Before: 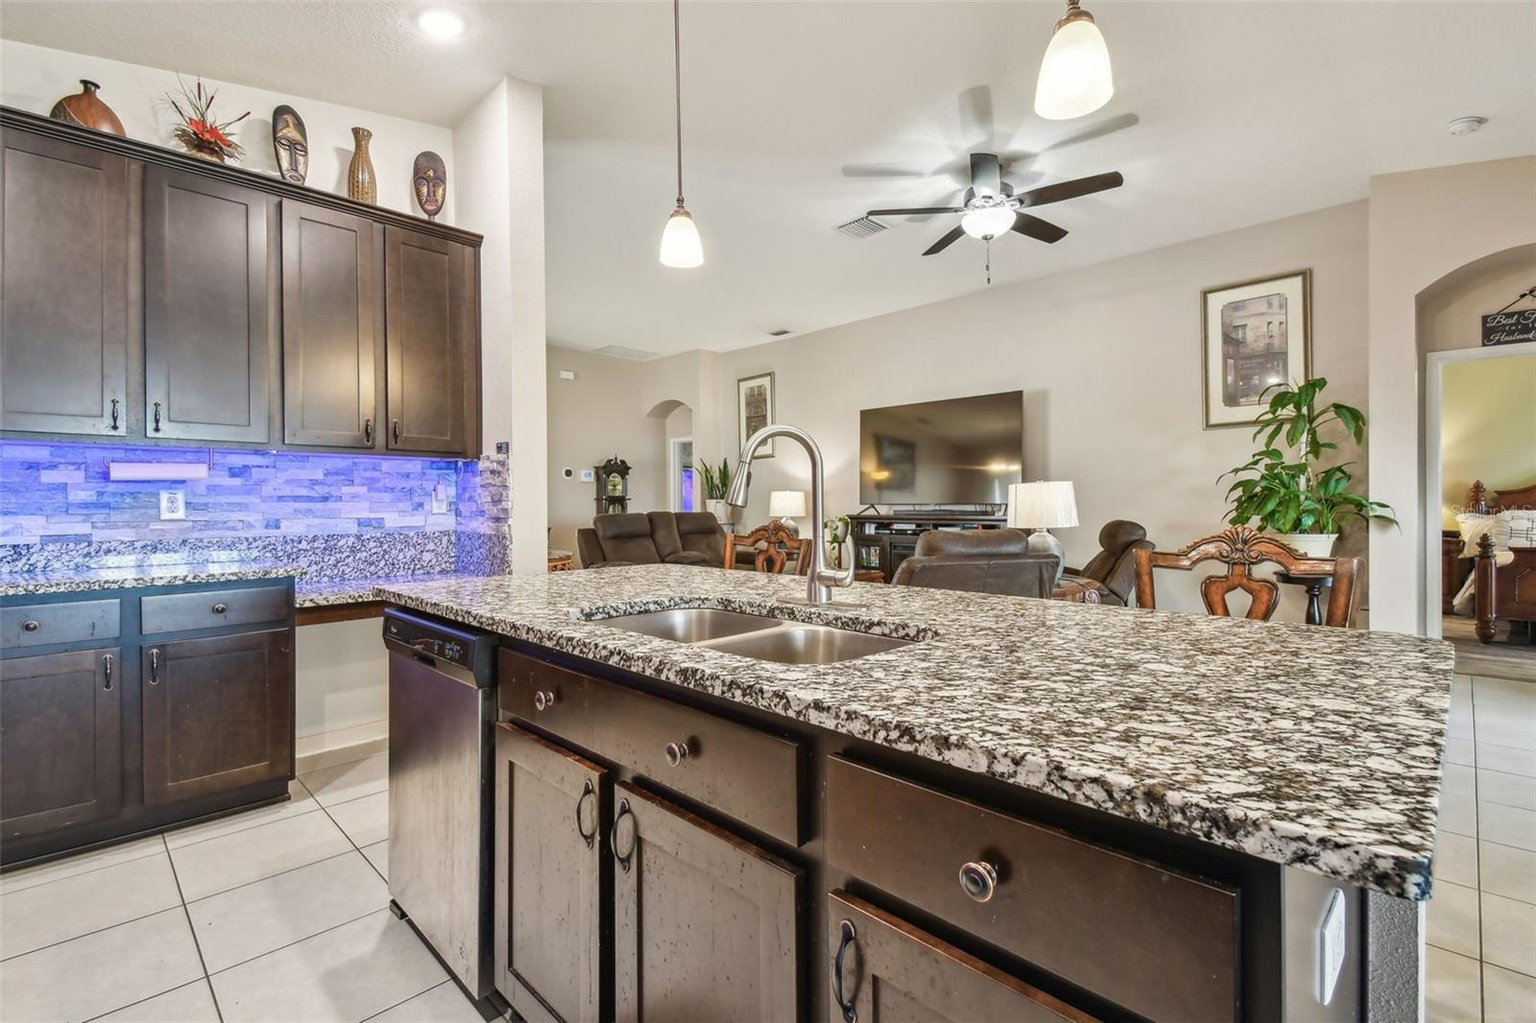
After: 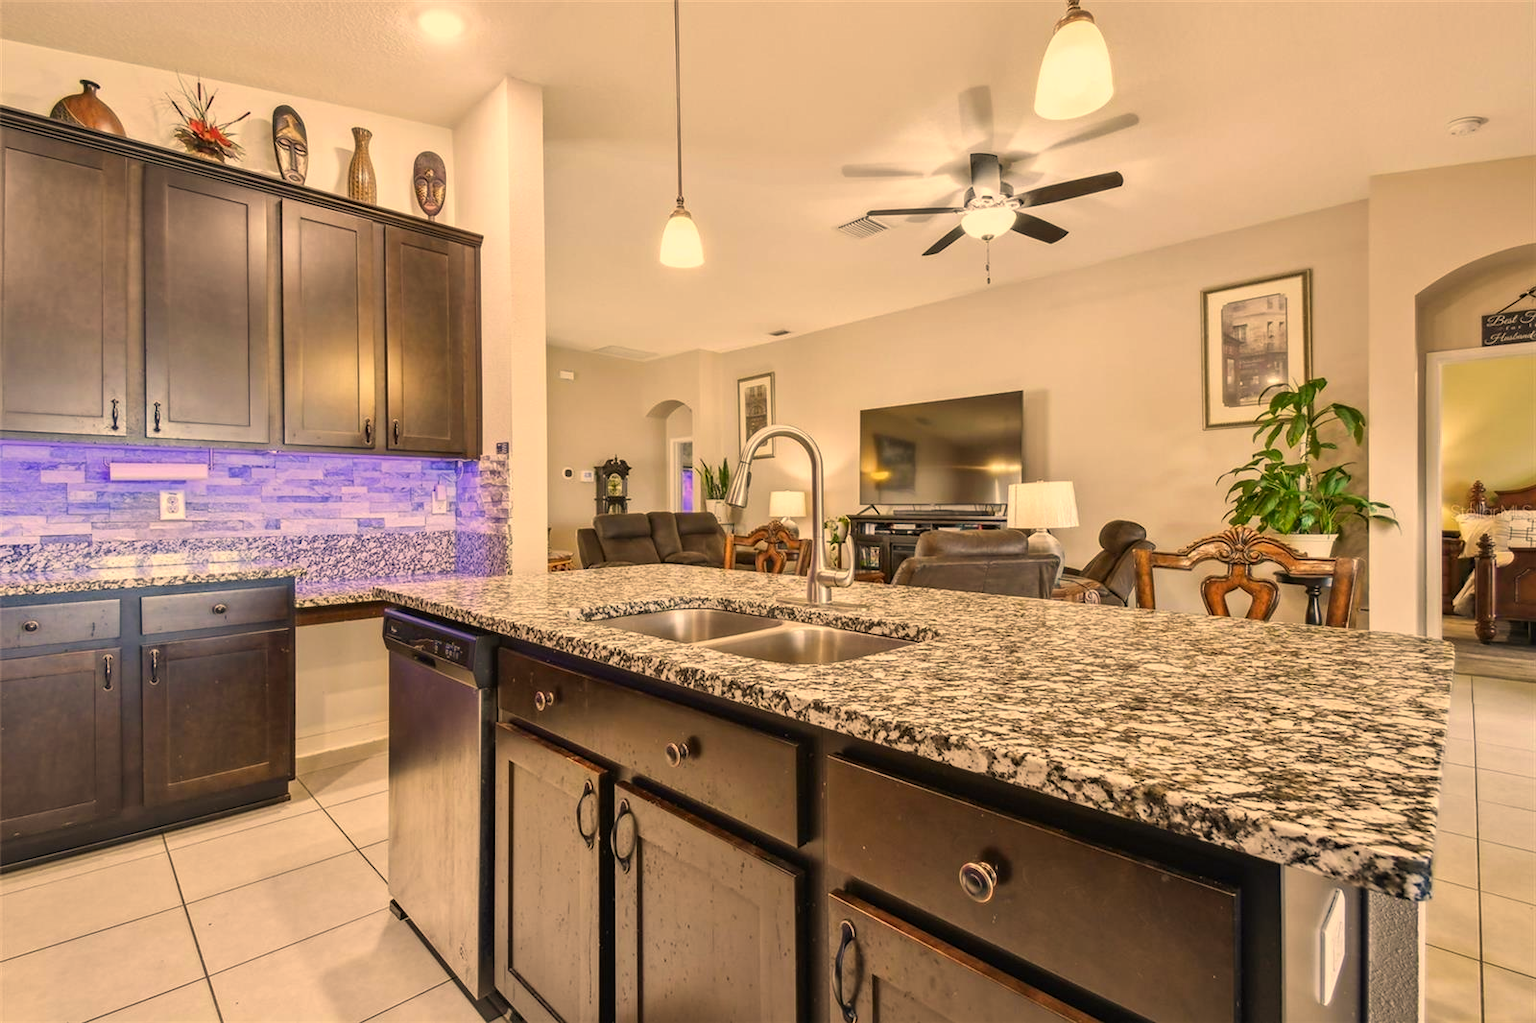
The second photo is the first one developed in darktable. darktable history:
color correction: highlights a* 14.95, highlights b* 31.27
